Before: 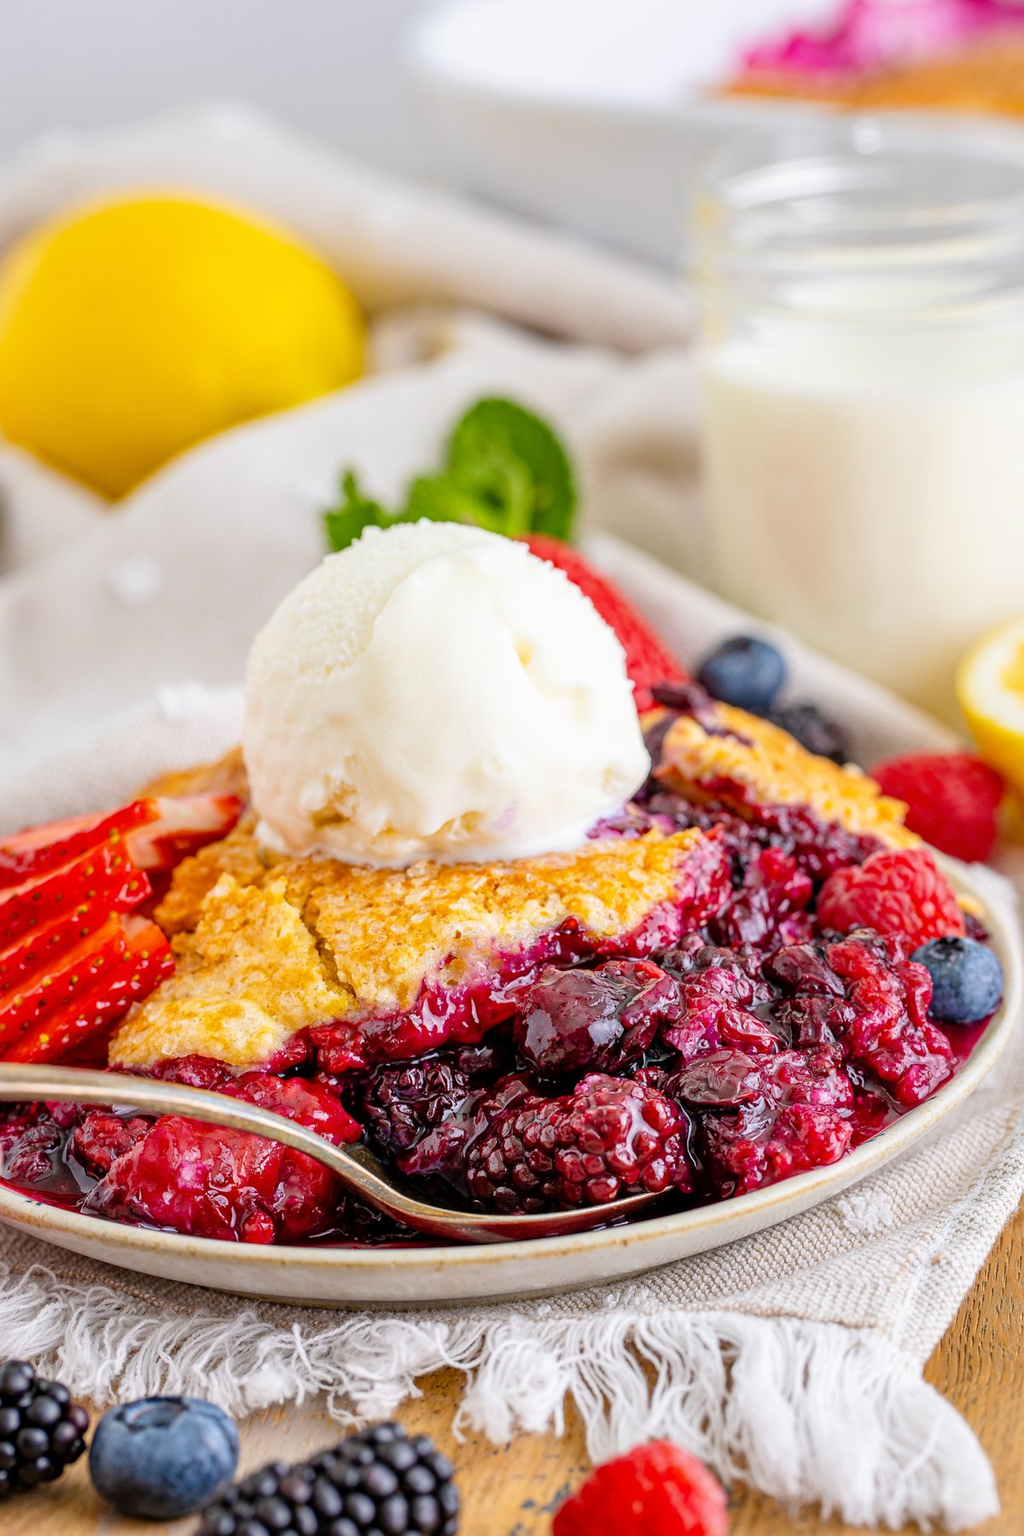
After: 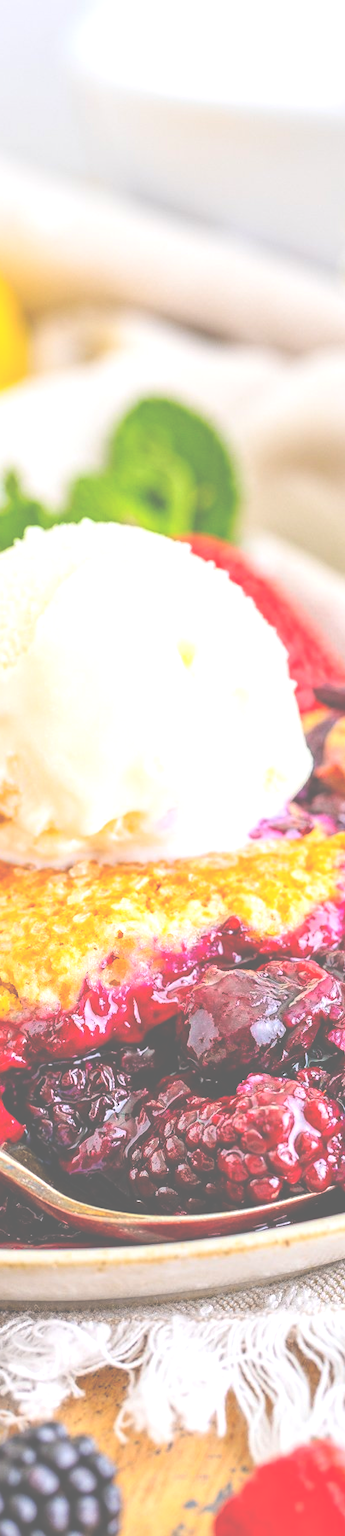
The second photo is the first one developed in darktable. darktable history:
exposure: black level correction -0.07, exposure 0.503 EV, compensate exposure bias true, compensate highlight preservation false
contrast brightness saturation: contrast 0.074, brightness 0.081, saturation 0.182
tone equalizer: on, module defaults
crop: left 33.042%, right 33.182%
